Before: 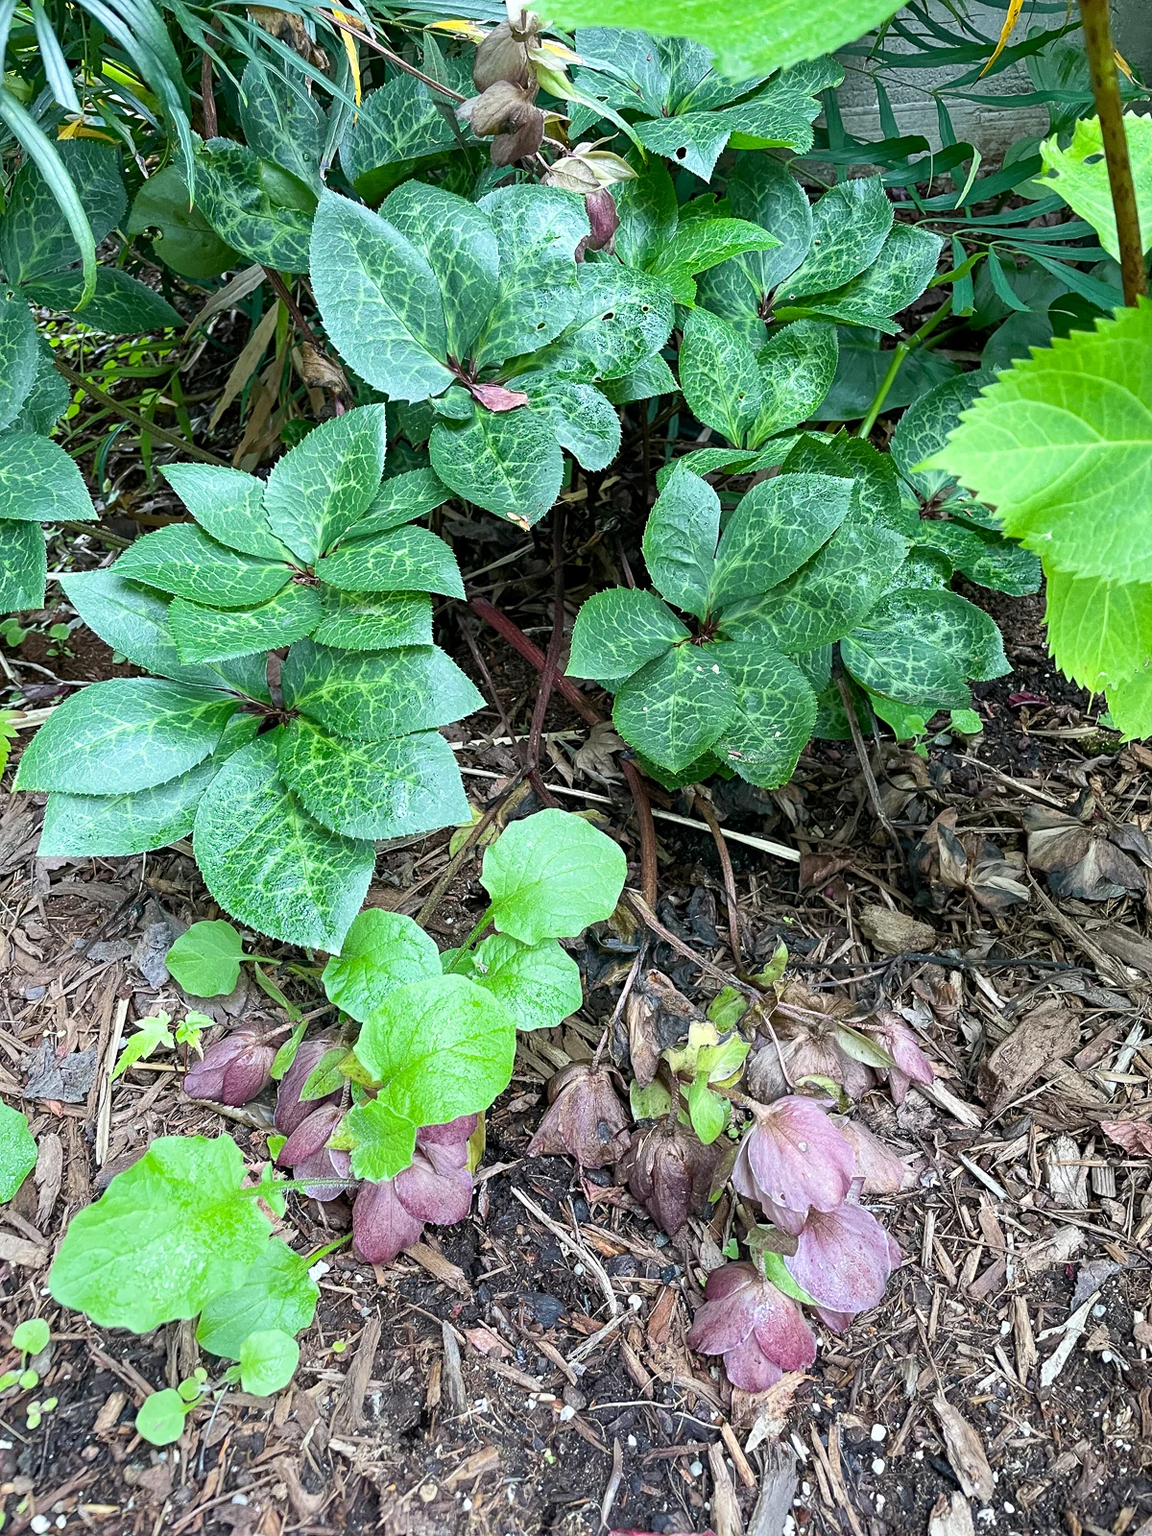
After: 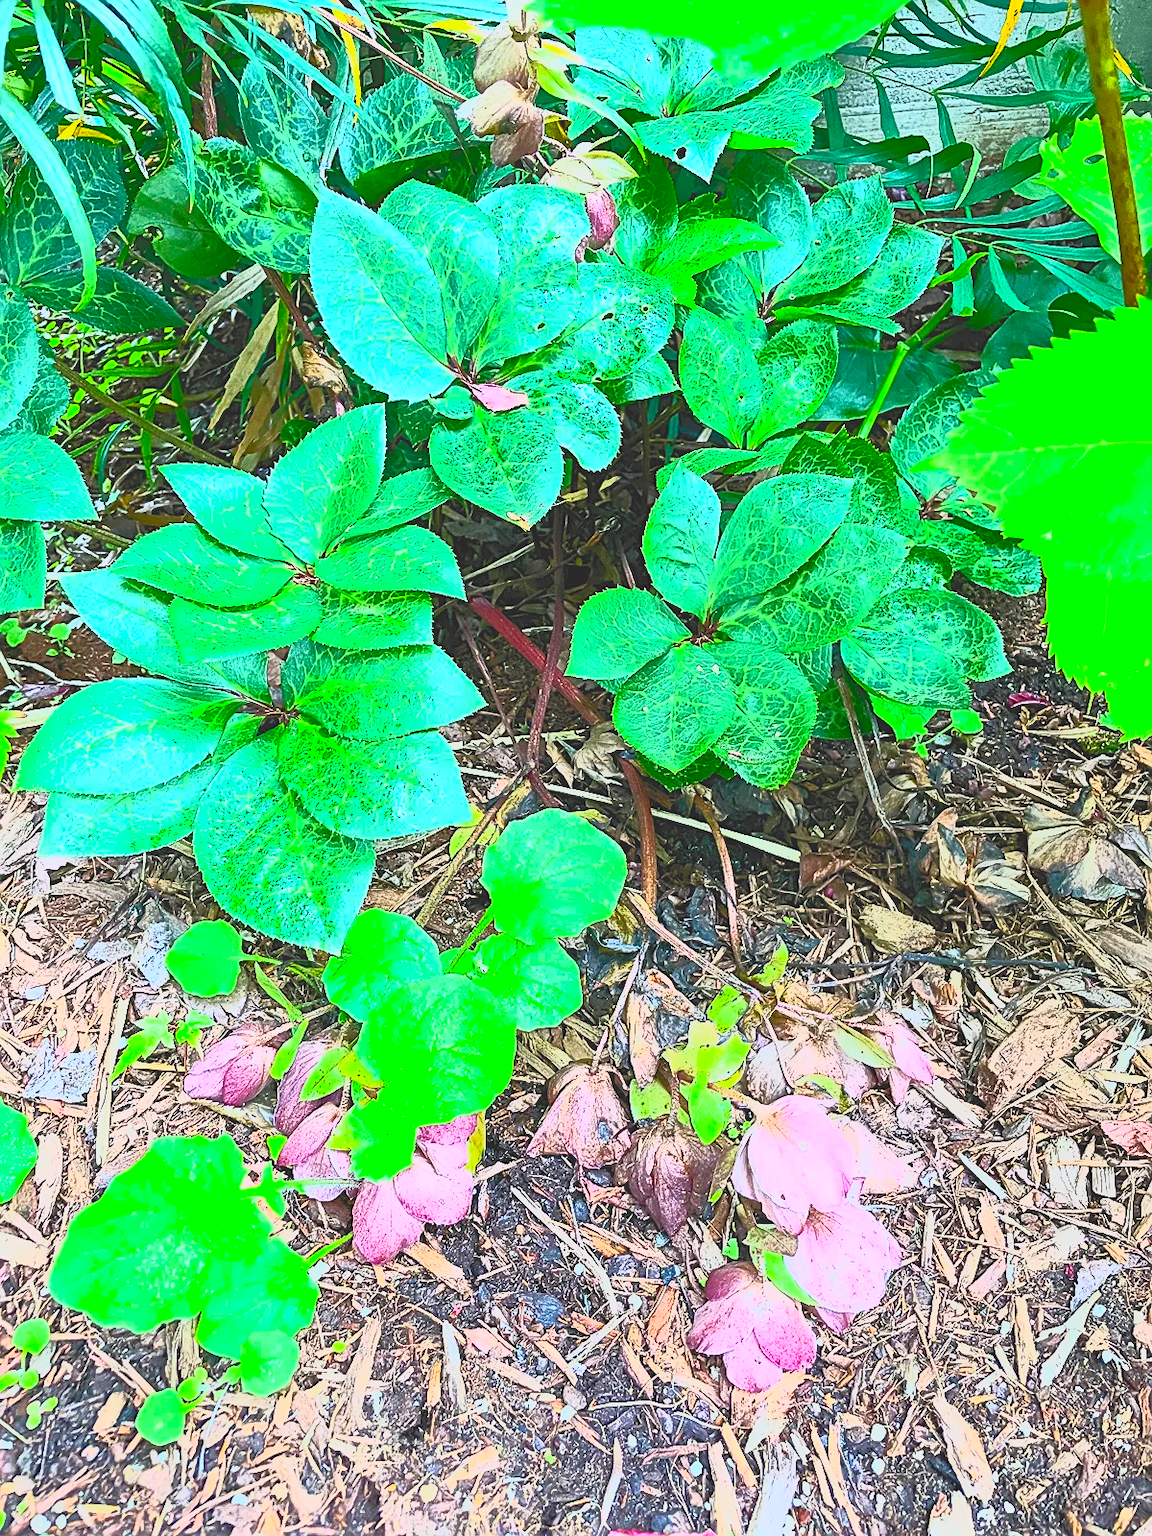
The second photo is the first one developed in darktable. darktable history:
contrast brightness saturation: contrast 0.993, brightness 0.98, saturation 0.989
sharpen: on, module defaults
local contrast: detail 69%
